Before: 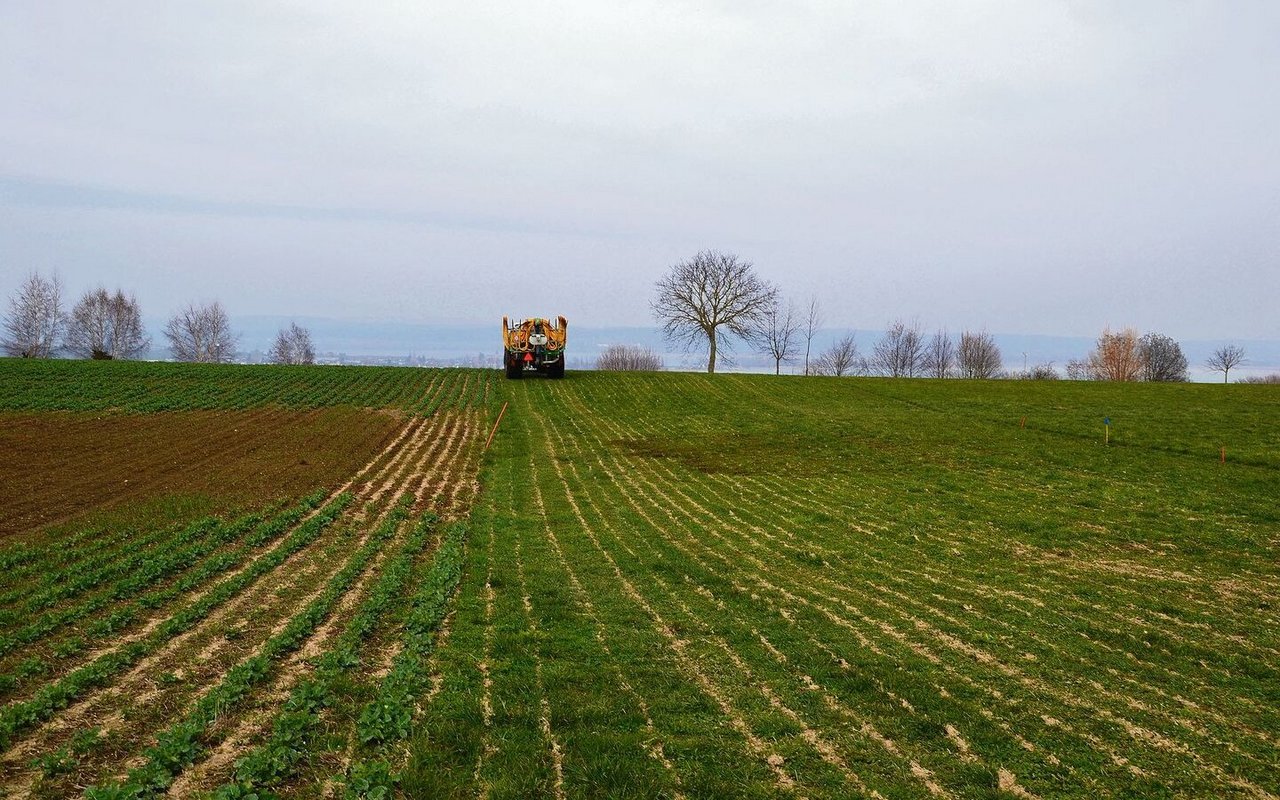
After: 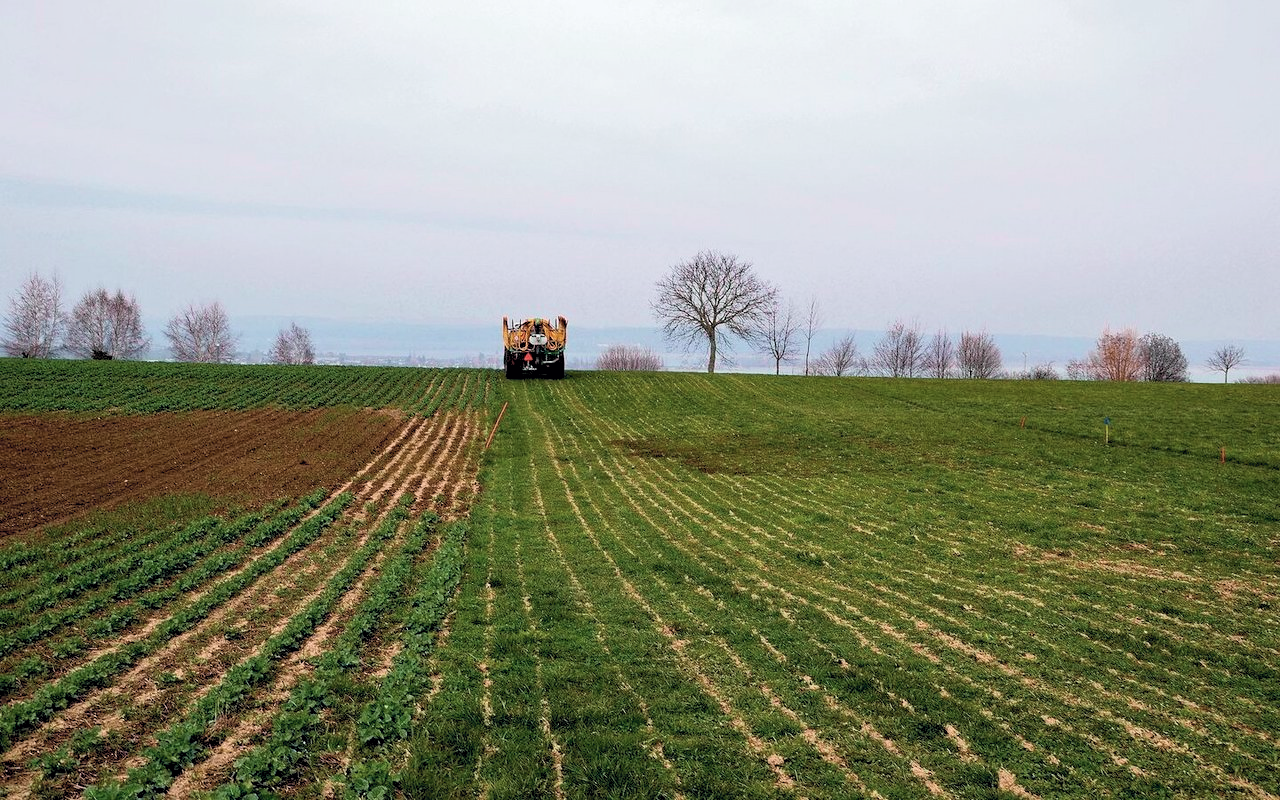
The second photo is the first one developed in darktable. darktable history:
tone curve: curves: ch0 [(0, 0) (0.822, 0.825) (0.994, 0.955)]; ch1 [(0, 0) (0.226, 0.261) (0.383, 0.397) (0.46, 0.46) (0.498, 0.501) (0.524, 0.543) (0.578, 0.575) (1, 1)]; ch2 [(0, 0) (0.438, 0.456) (0.5, 0.495) (0.547, 0.515) (0.597, 0.58) (0.629, 0.603) (1, 1)], color space Lab, independent channels, preserve colors none
rgb levels: levels [[0.013, 0.434, 0.89], [0, 0.5, 1], [0, 0.5, 1]]
